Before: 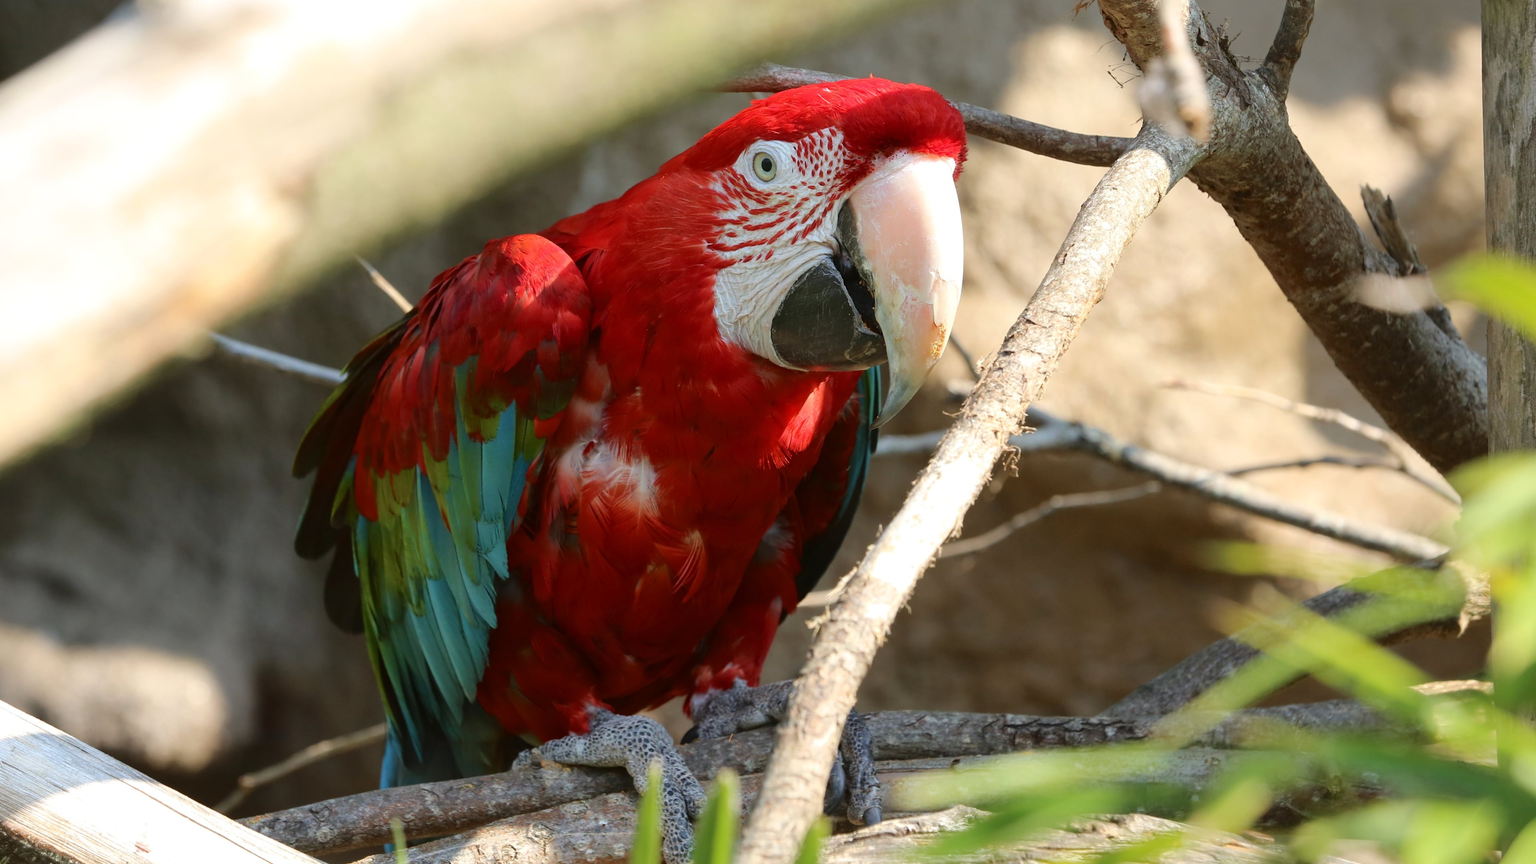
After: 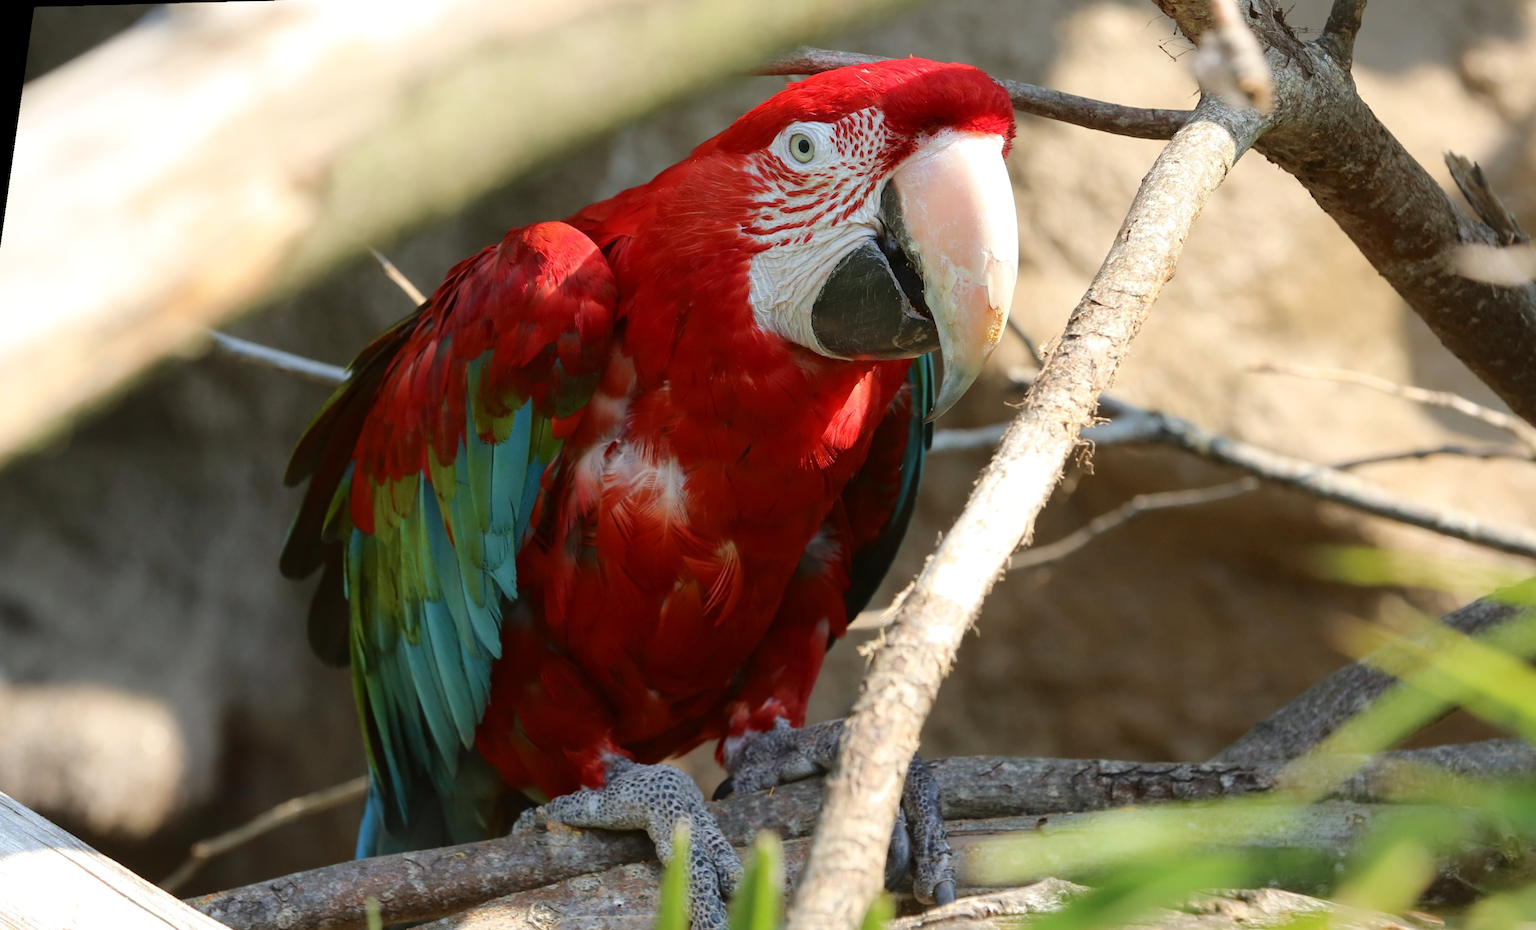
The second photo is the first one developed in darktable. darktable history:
rotate and perspective: rotation 0.128°, lens shift (vertical) -0.181, lens shift (horizontal) -0.044, shear 0.001, automatic cropping off
crop and rotate: angle 1°, left 4.281%, top 0.642%, right 11.383%, bottom 2.486%
